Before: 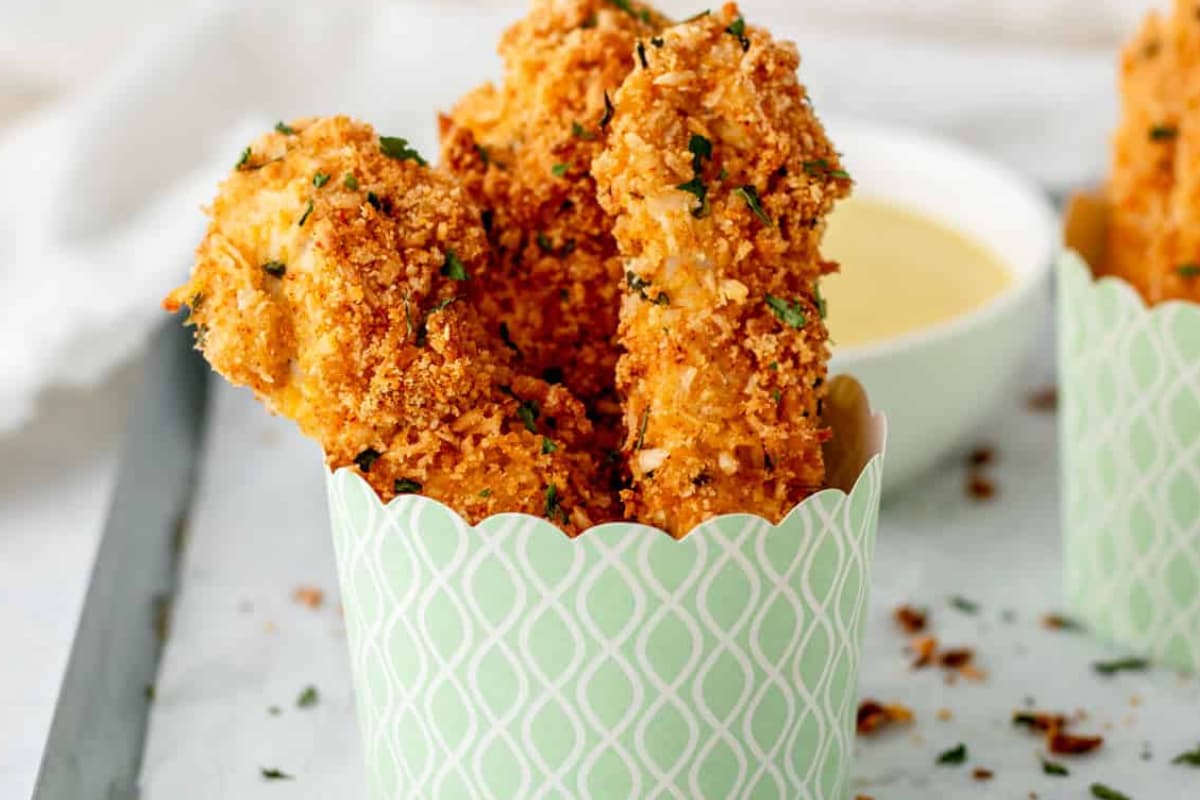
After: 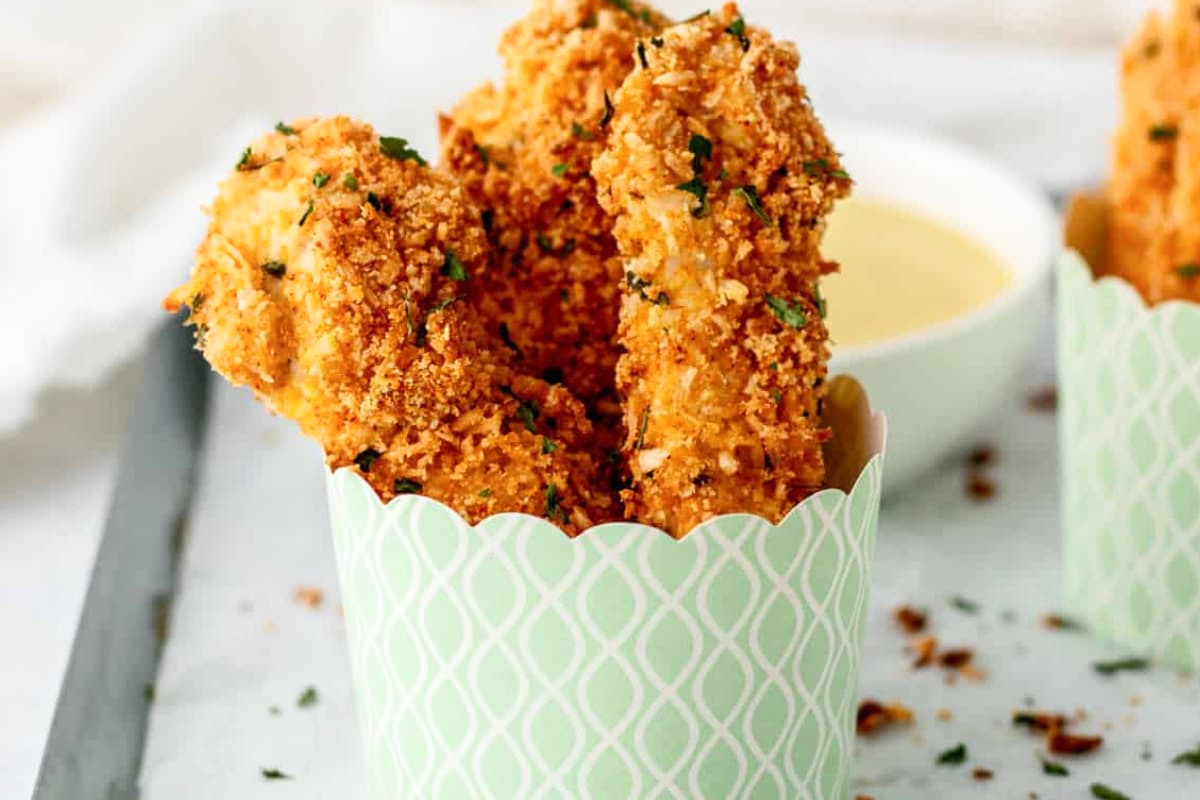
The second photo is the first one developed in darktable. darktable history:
shadows and highlights: shadows 0.21, highlights 40.85
